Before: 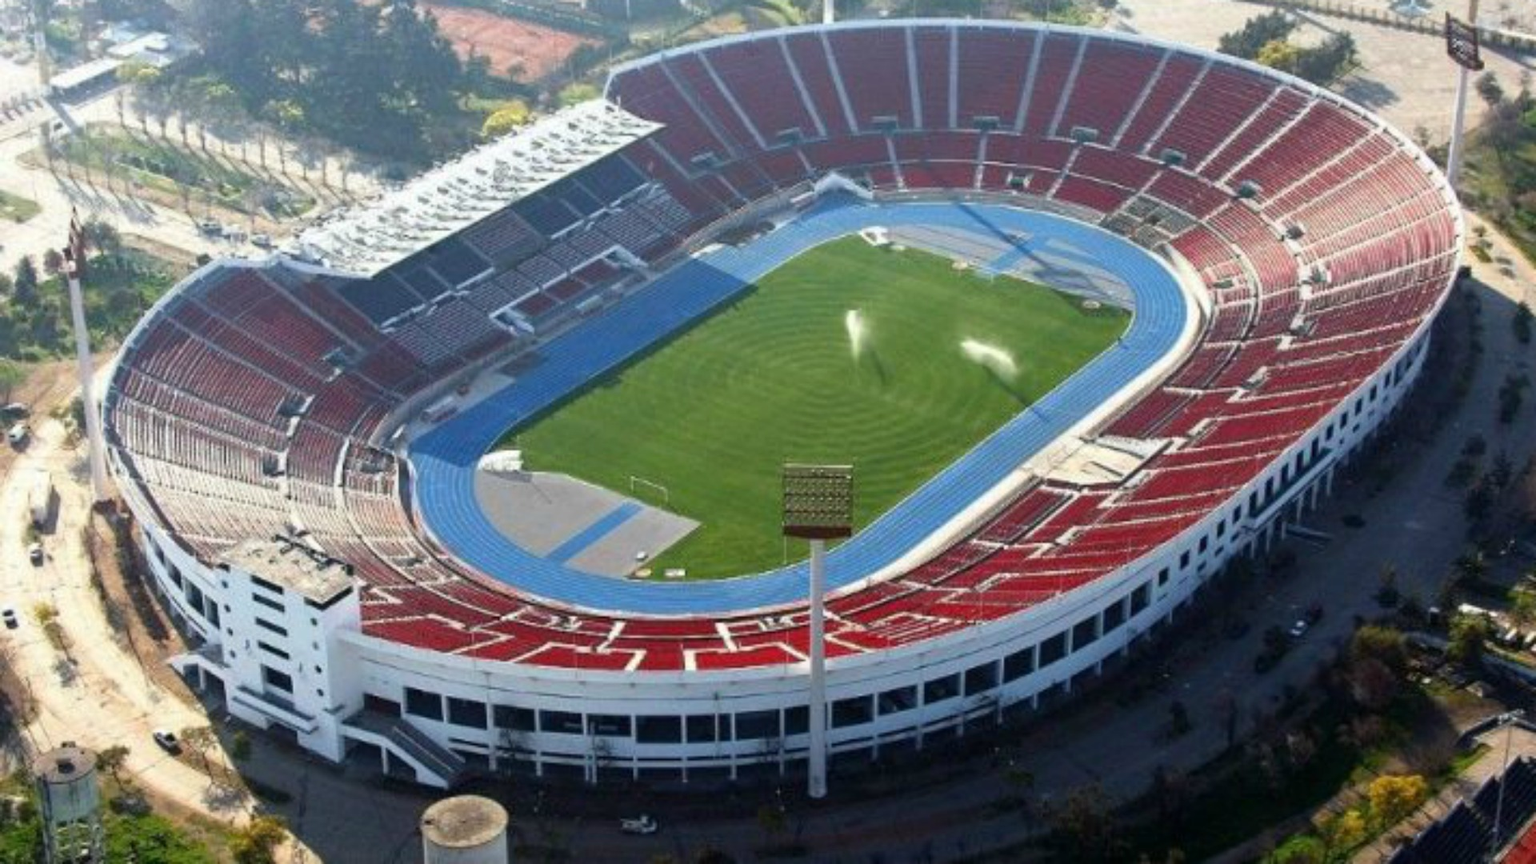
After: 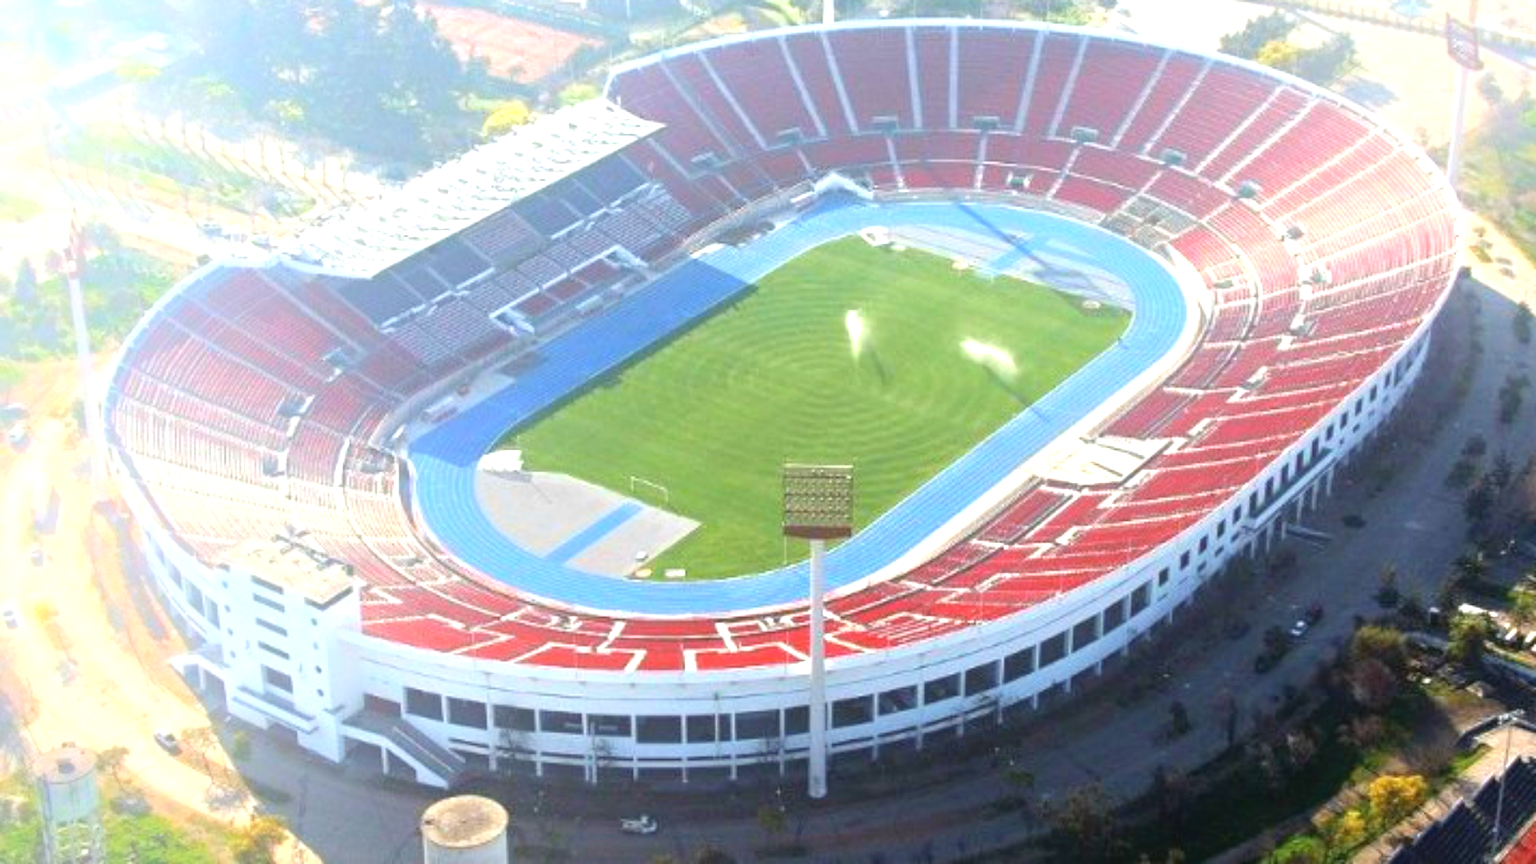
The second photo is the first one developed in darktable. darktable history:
bloom: size 40%
exposure: black level correction 0, exposure 1 EV, compensate exposure bias true, compensate highlight preservation false
